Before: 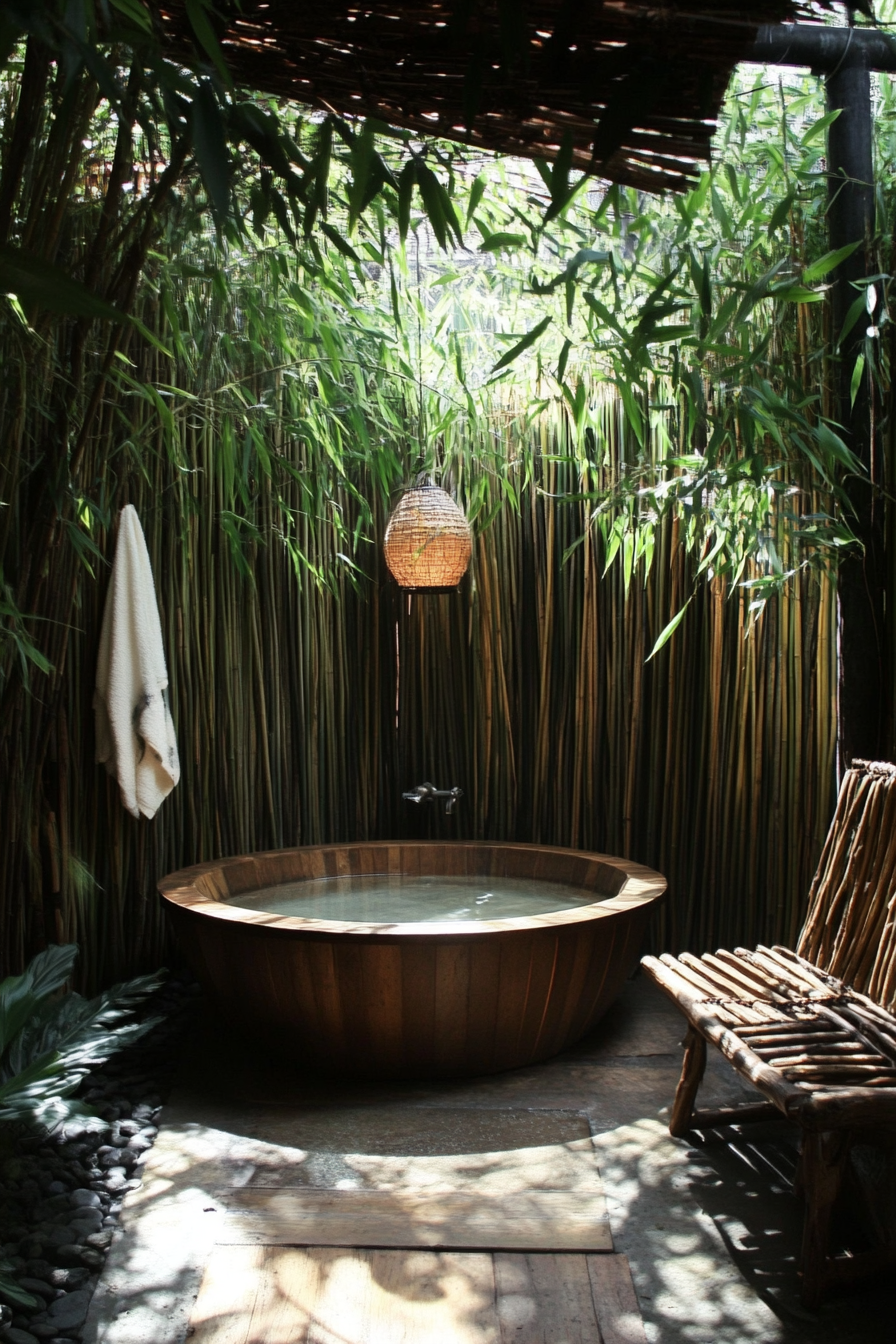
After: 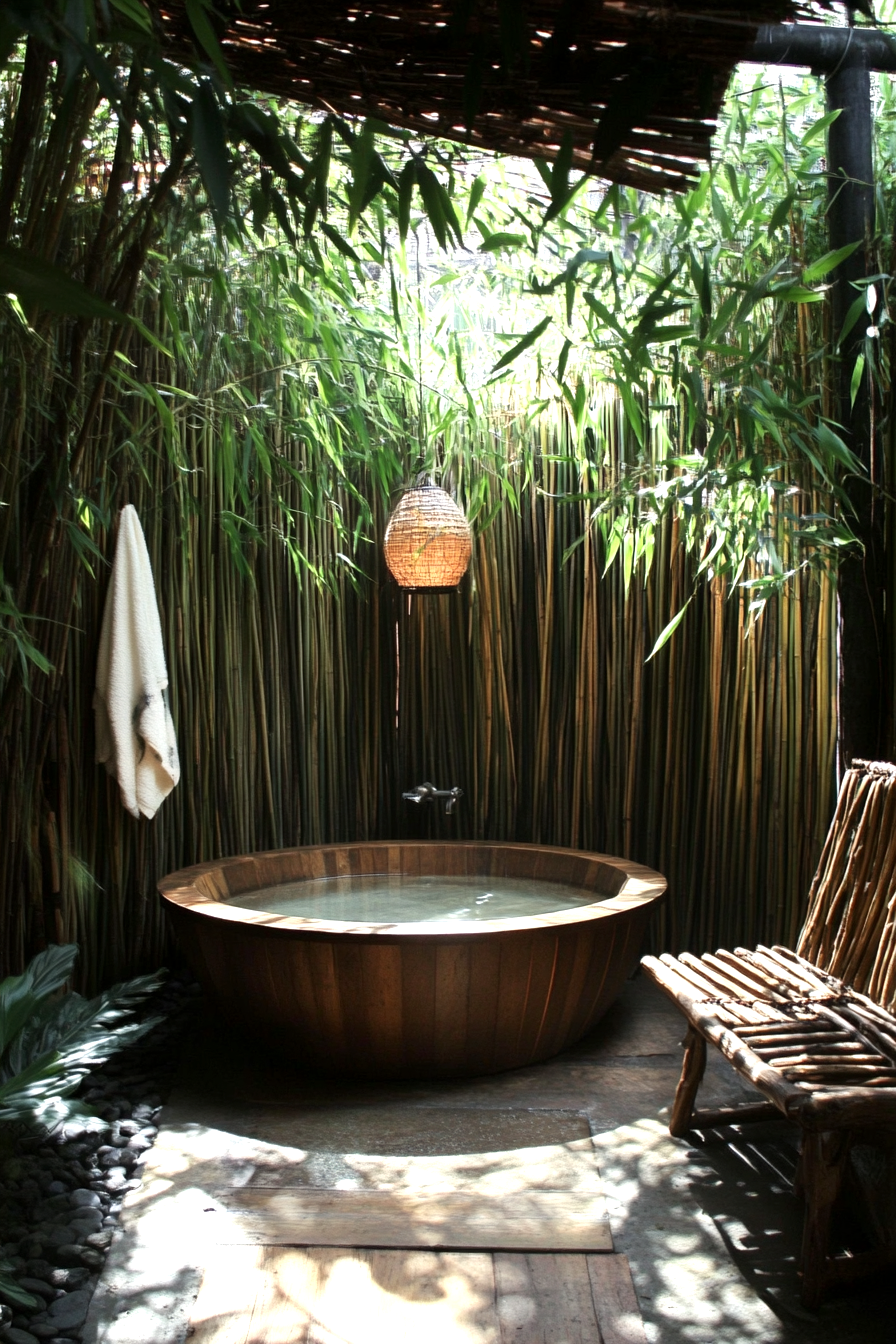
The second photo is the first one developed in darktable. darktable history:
exposure: black level correction 0.001, exposure 0.498 EV, compensate exposure bias true, compensate highlight preservation false
